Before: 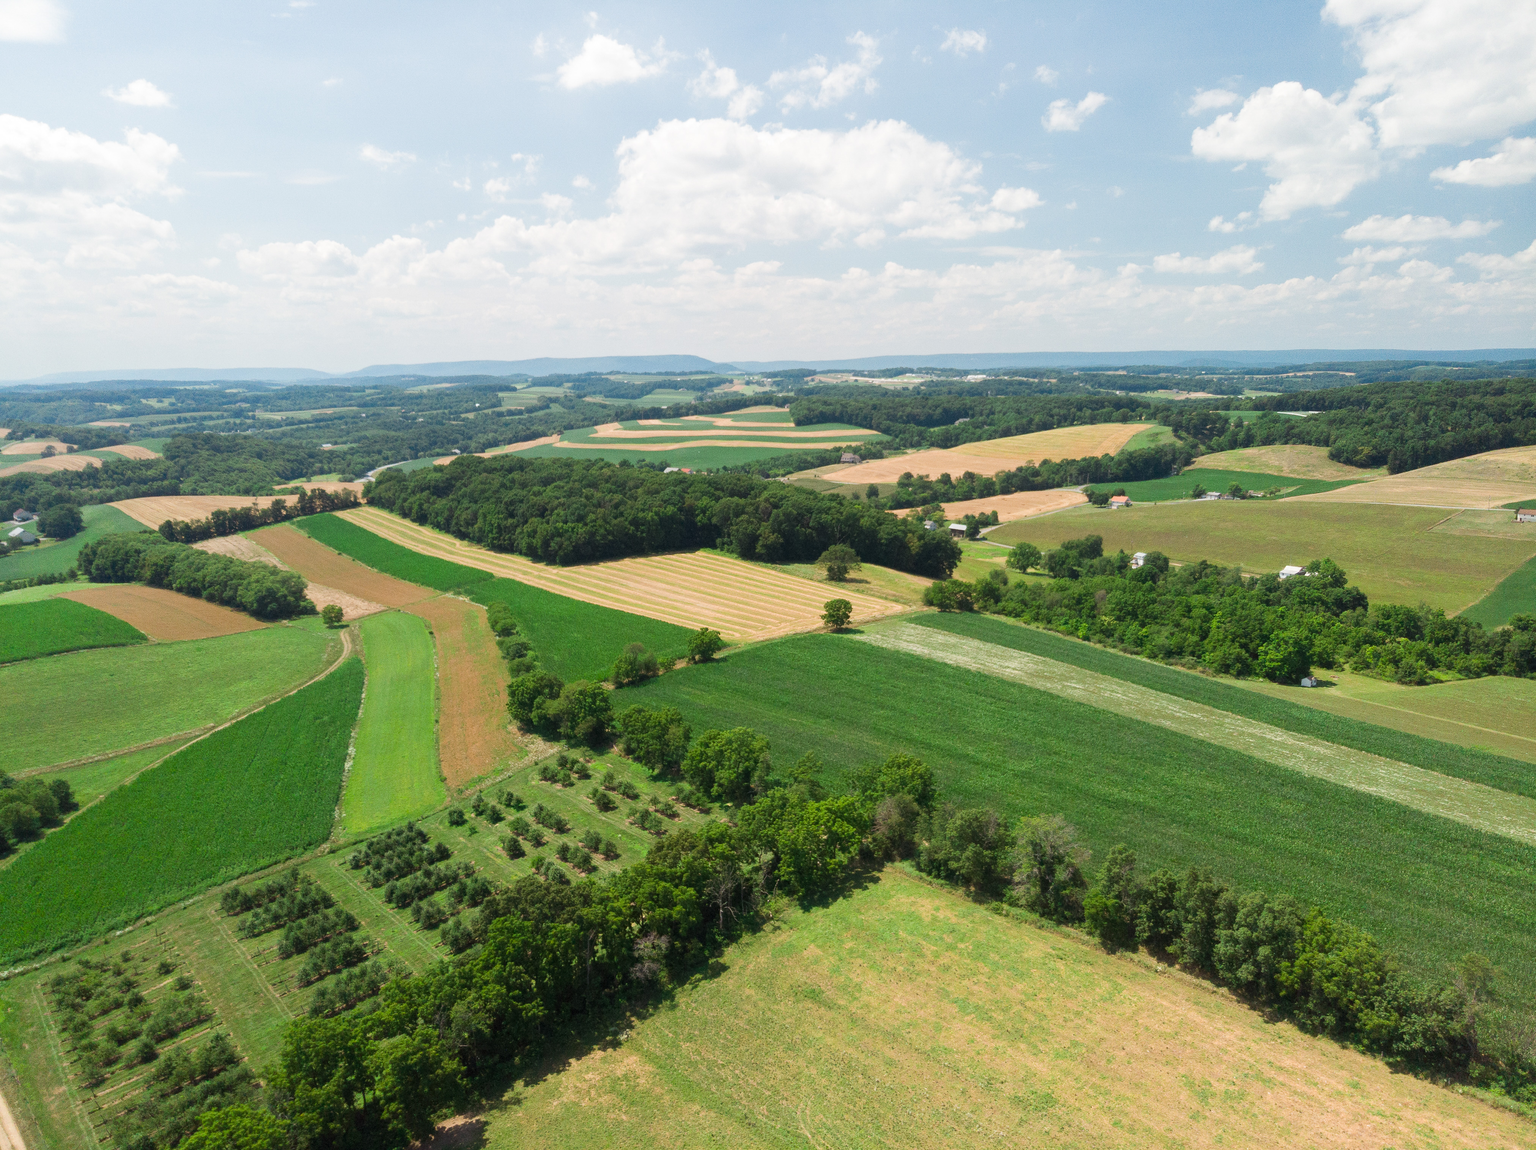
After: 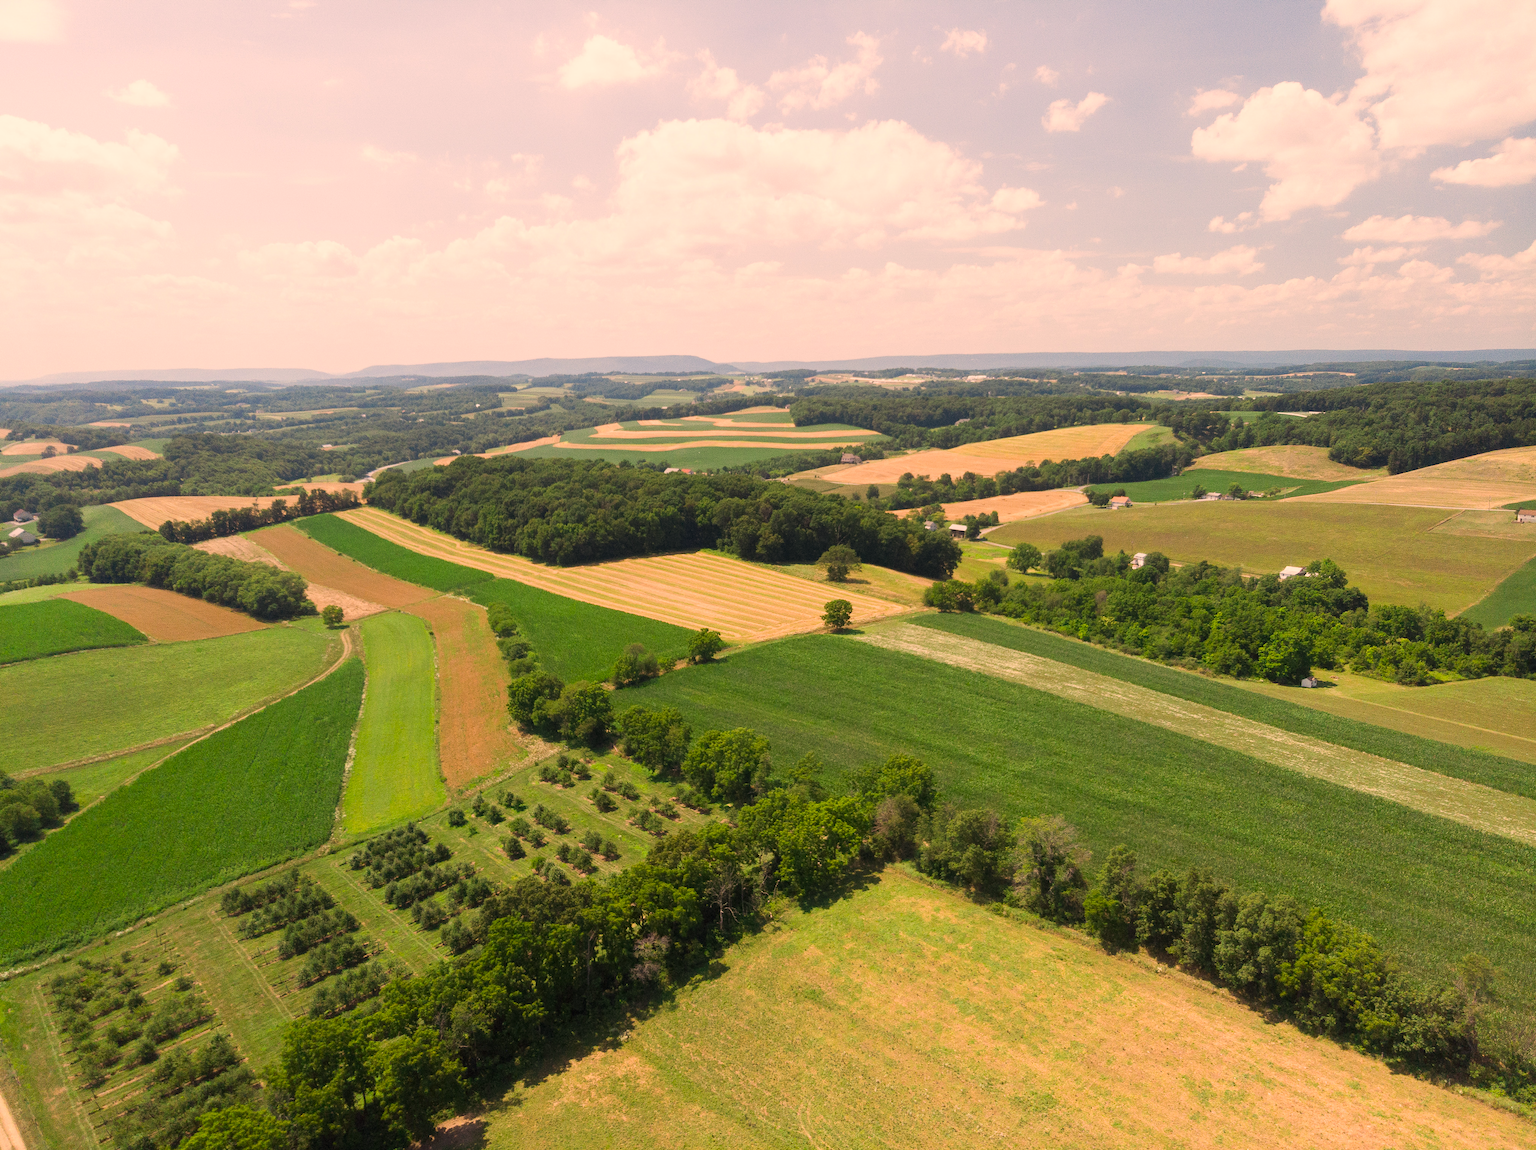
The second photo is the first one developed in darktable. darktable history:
color correction: highlights a* 17.77, highlights b* 18.98
